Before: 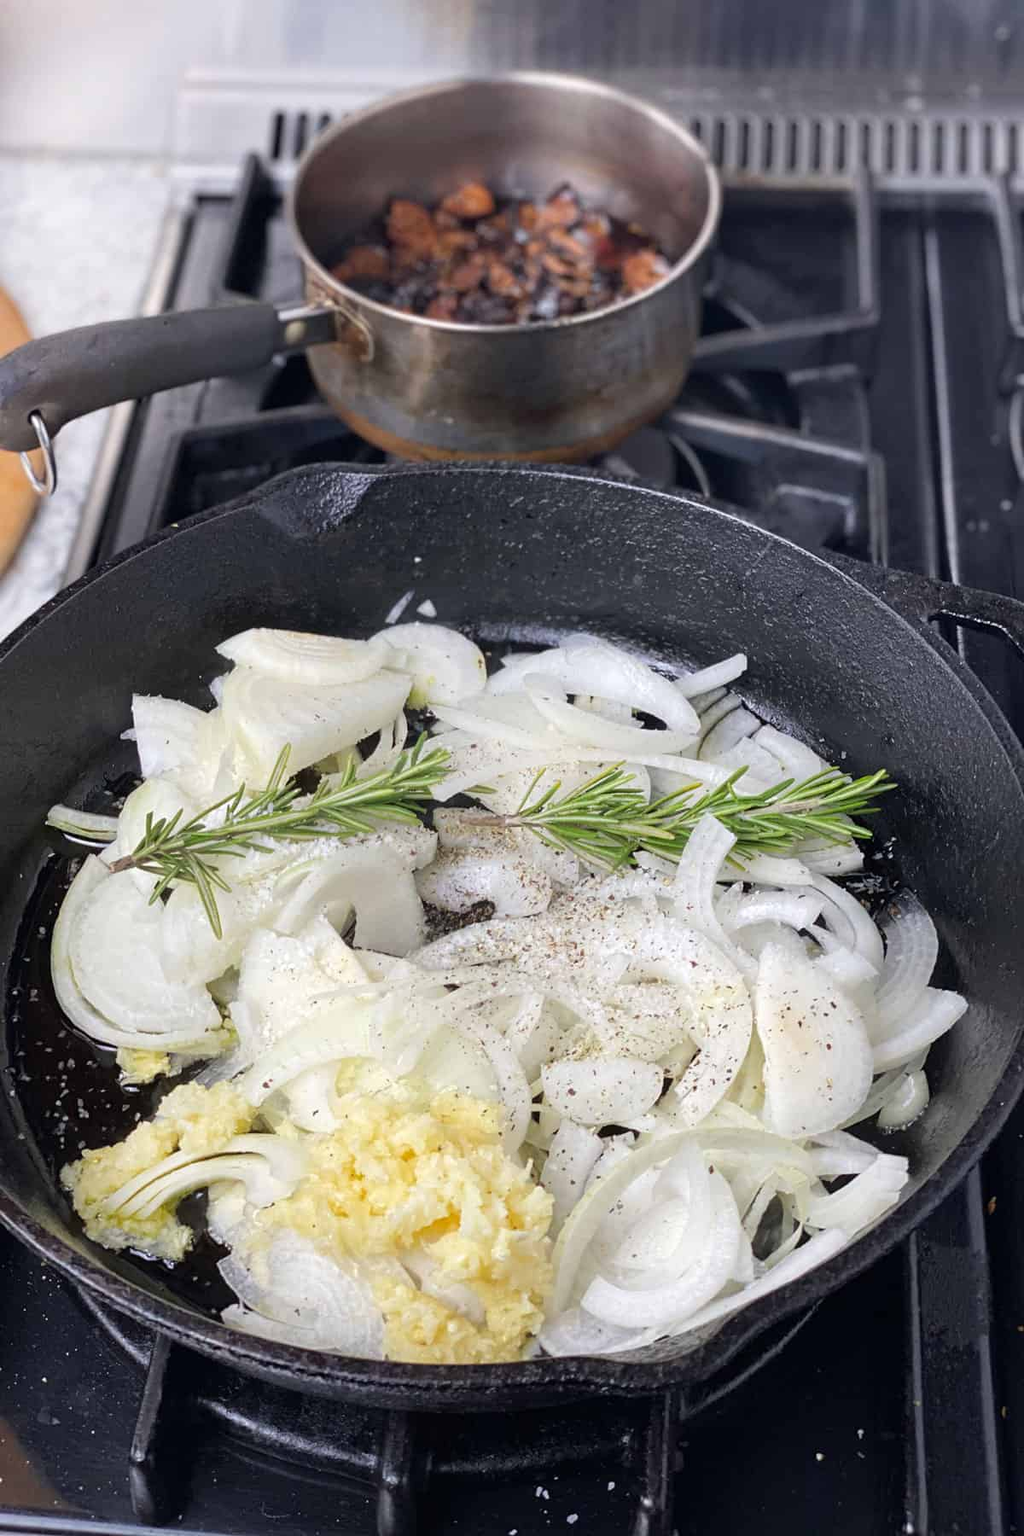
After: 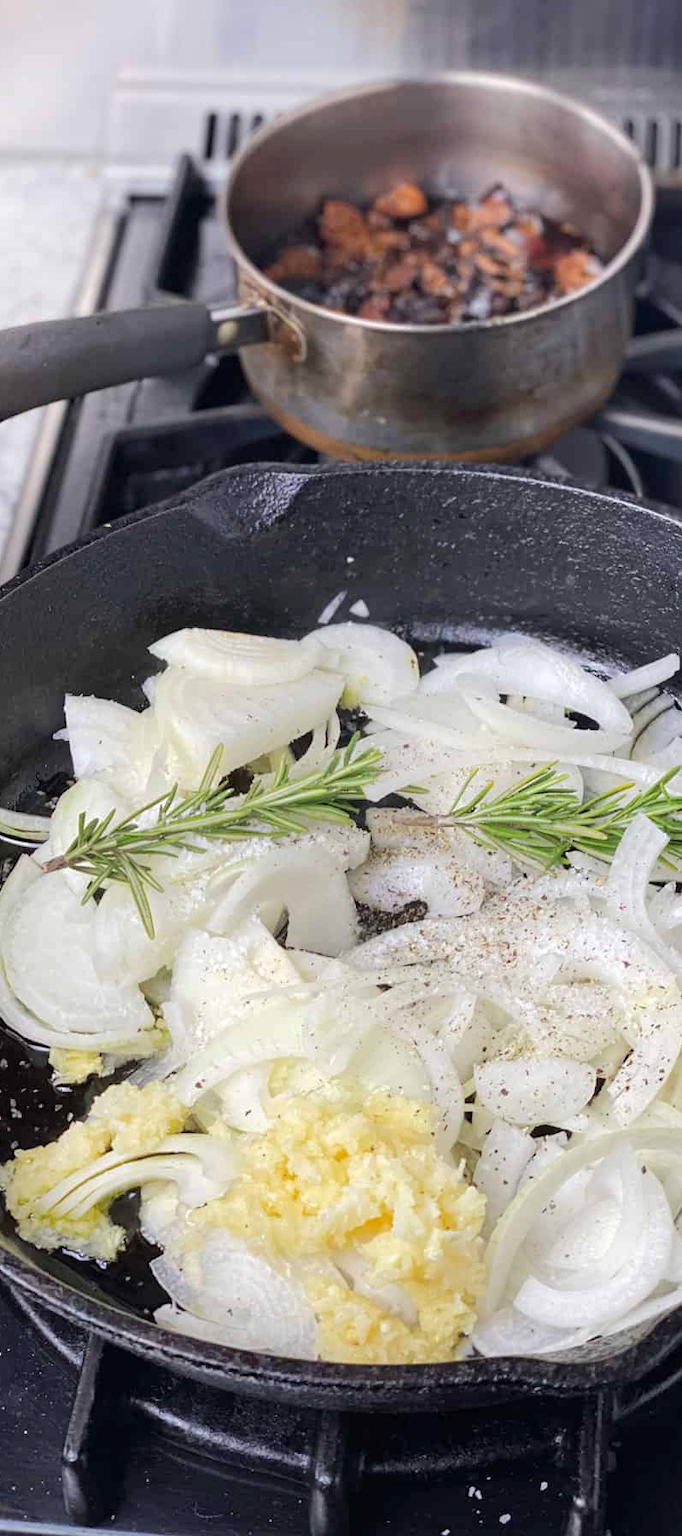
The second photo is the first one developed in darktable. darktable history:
crop and rotate: left 6.617%, right 26.717%
base curve: curves: ch0 [(0, 0) (0.262, 0.32) (0.722, 0.705) (1, 1)]
